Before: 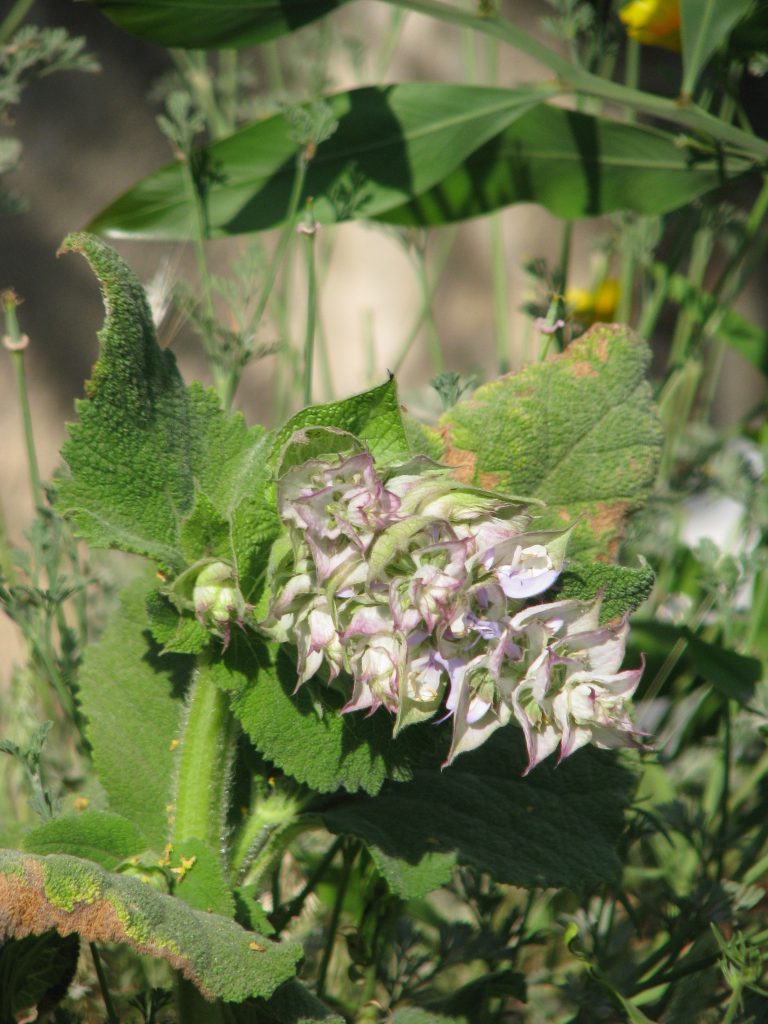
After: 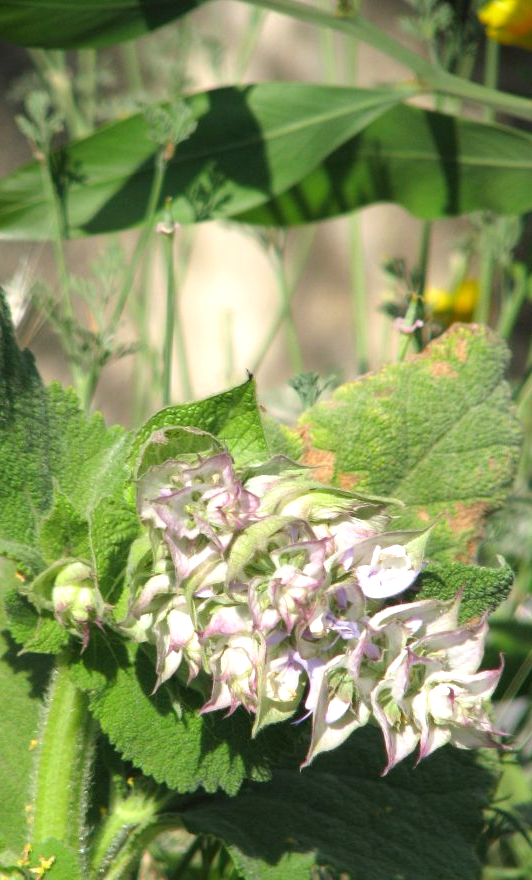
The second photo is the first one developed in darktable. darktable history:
exposure: black level correction 0.001, exposure 0.5 EV, compensate exposure bias true, compensate highlight preservation false
crop: left 18.479%, right 12.2%, bottom 13.971%
